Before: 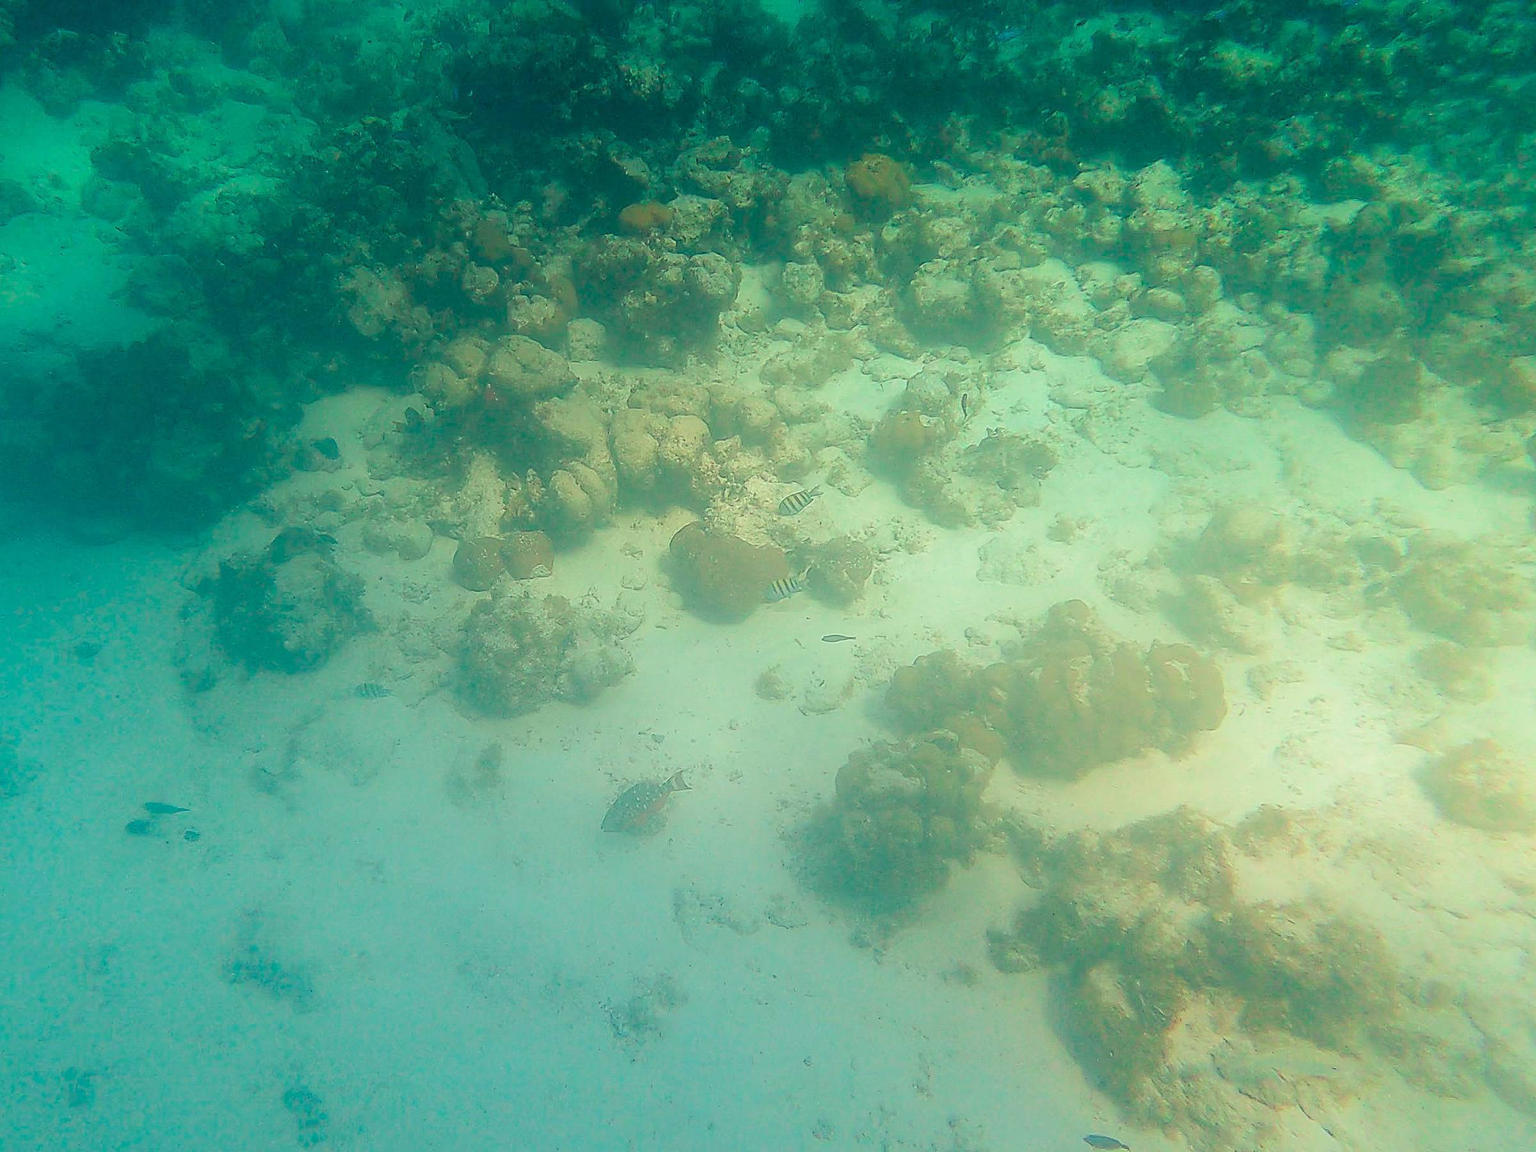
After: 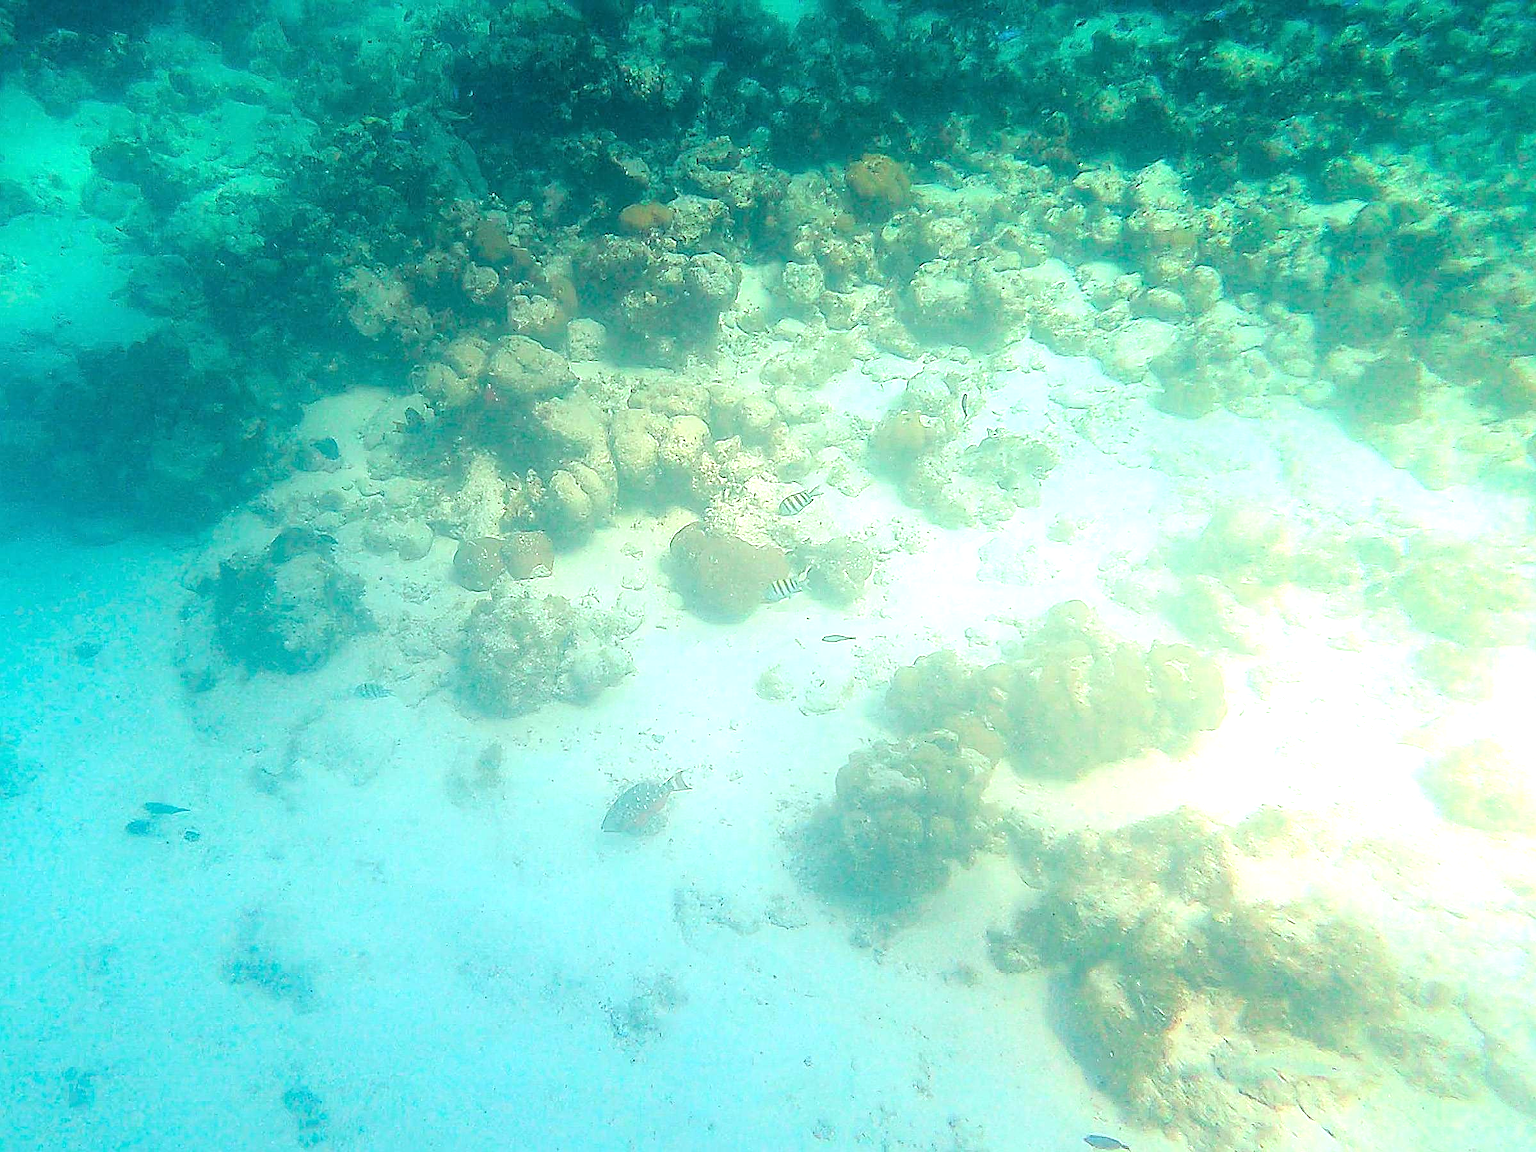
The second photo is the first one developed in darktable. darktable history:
white balance: red 0.967, blue 1.119, emerald 0.756
sharpen: on, module defaults
tone equalizer: -8 EV -0.417 EV, -7 EV -0.389 EV, -6 EV -0.333 EV, -5 EV -0.222 EV, -3 EV 0.222 EV, -2 EV 0.333 EV, -1 EV 0.389 EV, +0 EV 0.417 EV, edges refinement/feathering 500, mask exposure compensation -1.25 EV, preserve details no
exposure: black level correction 0, exposure 0.6 EV, compensate exposure bias true, compensate highlight preservation false
